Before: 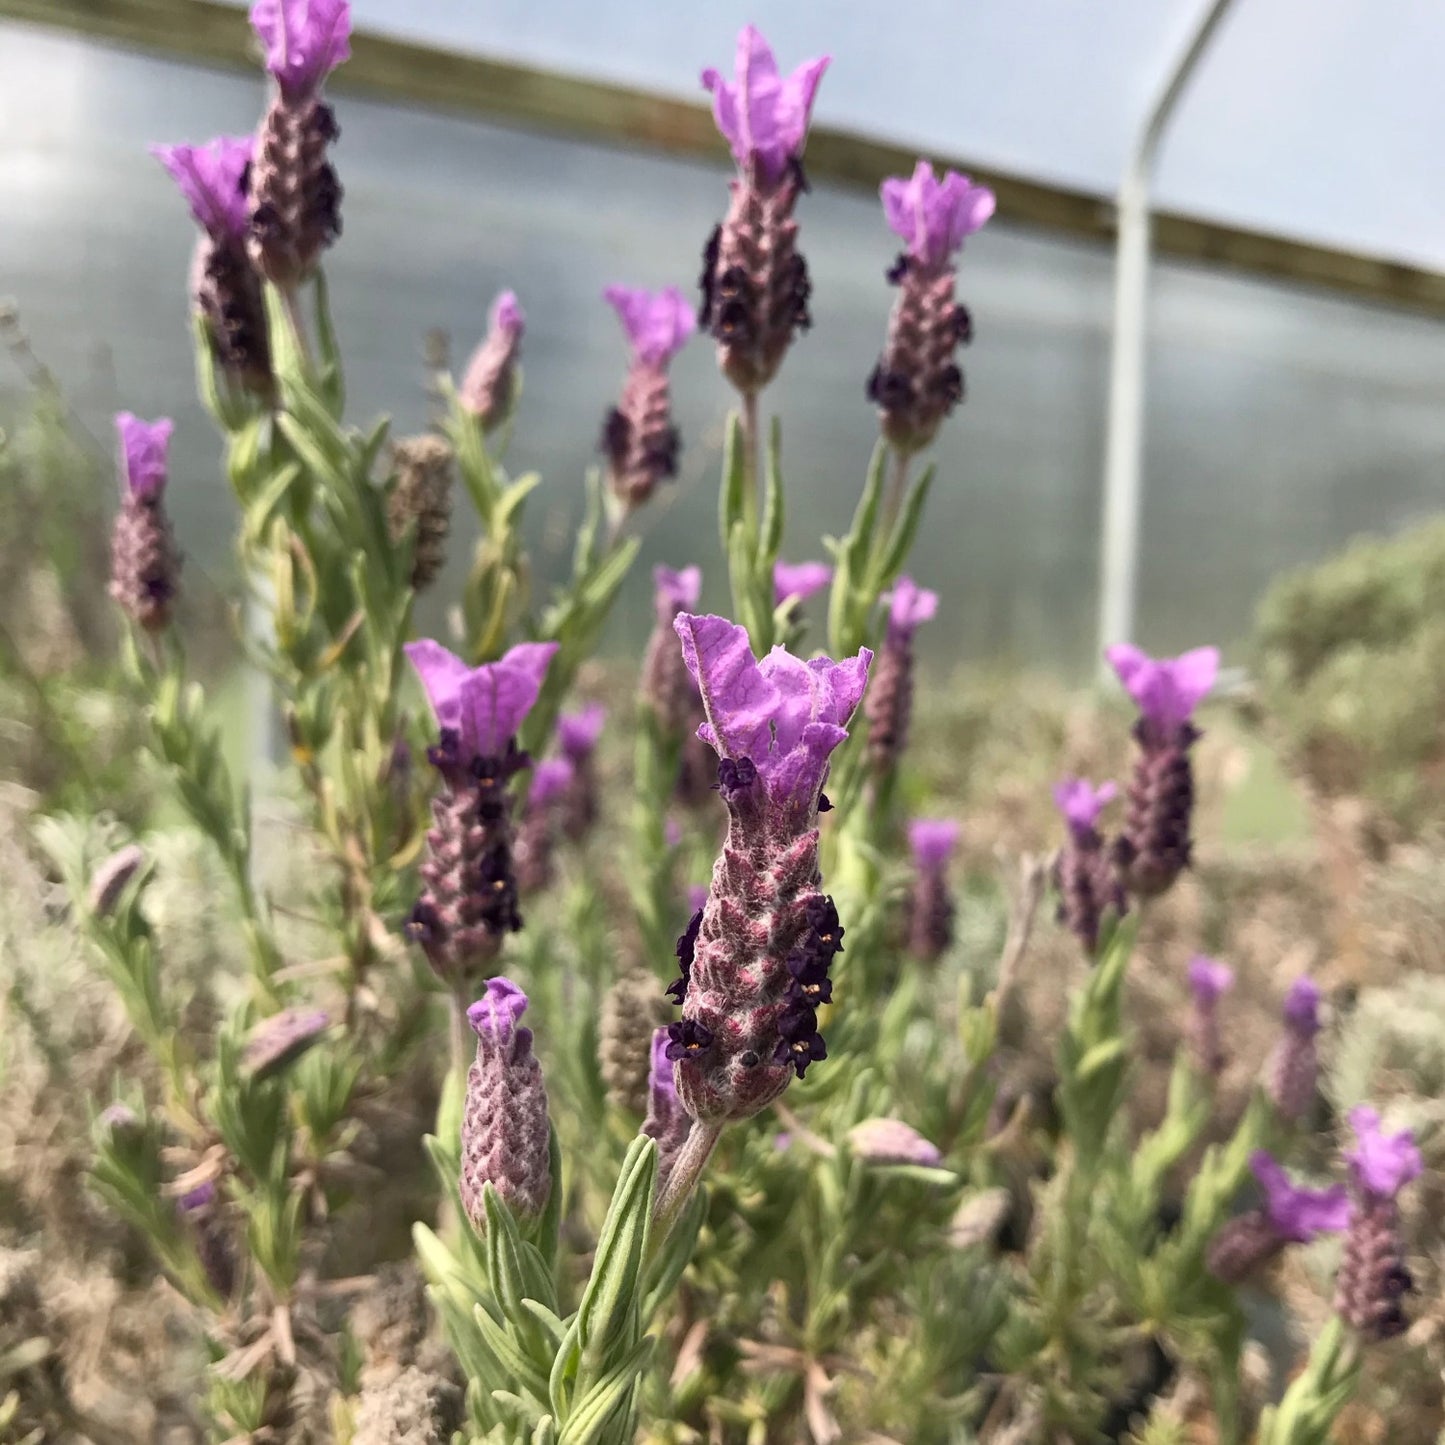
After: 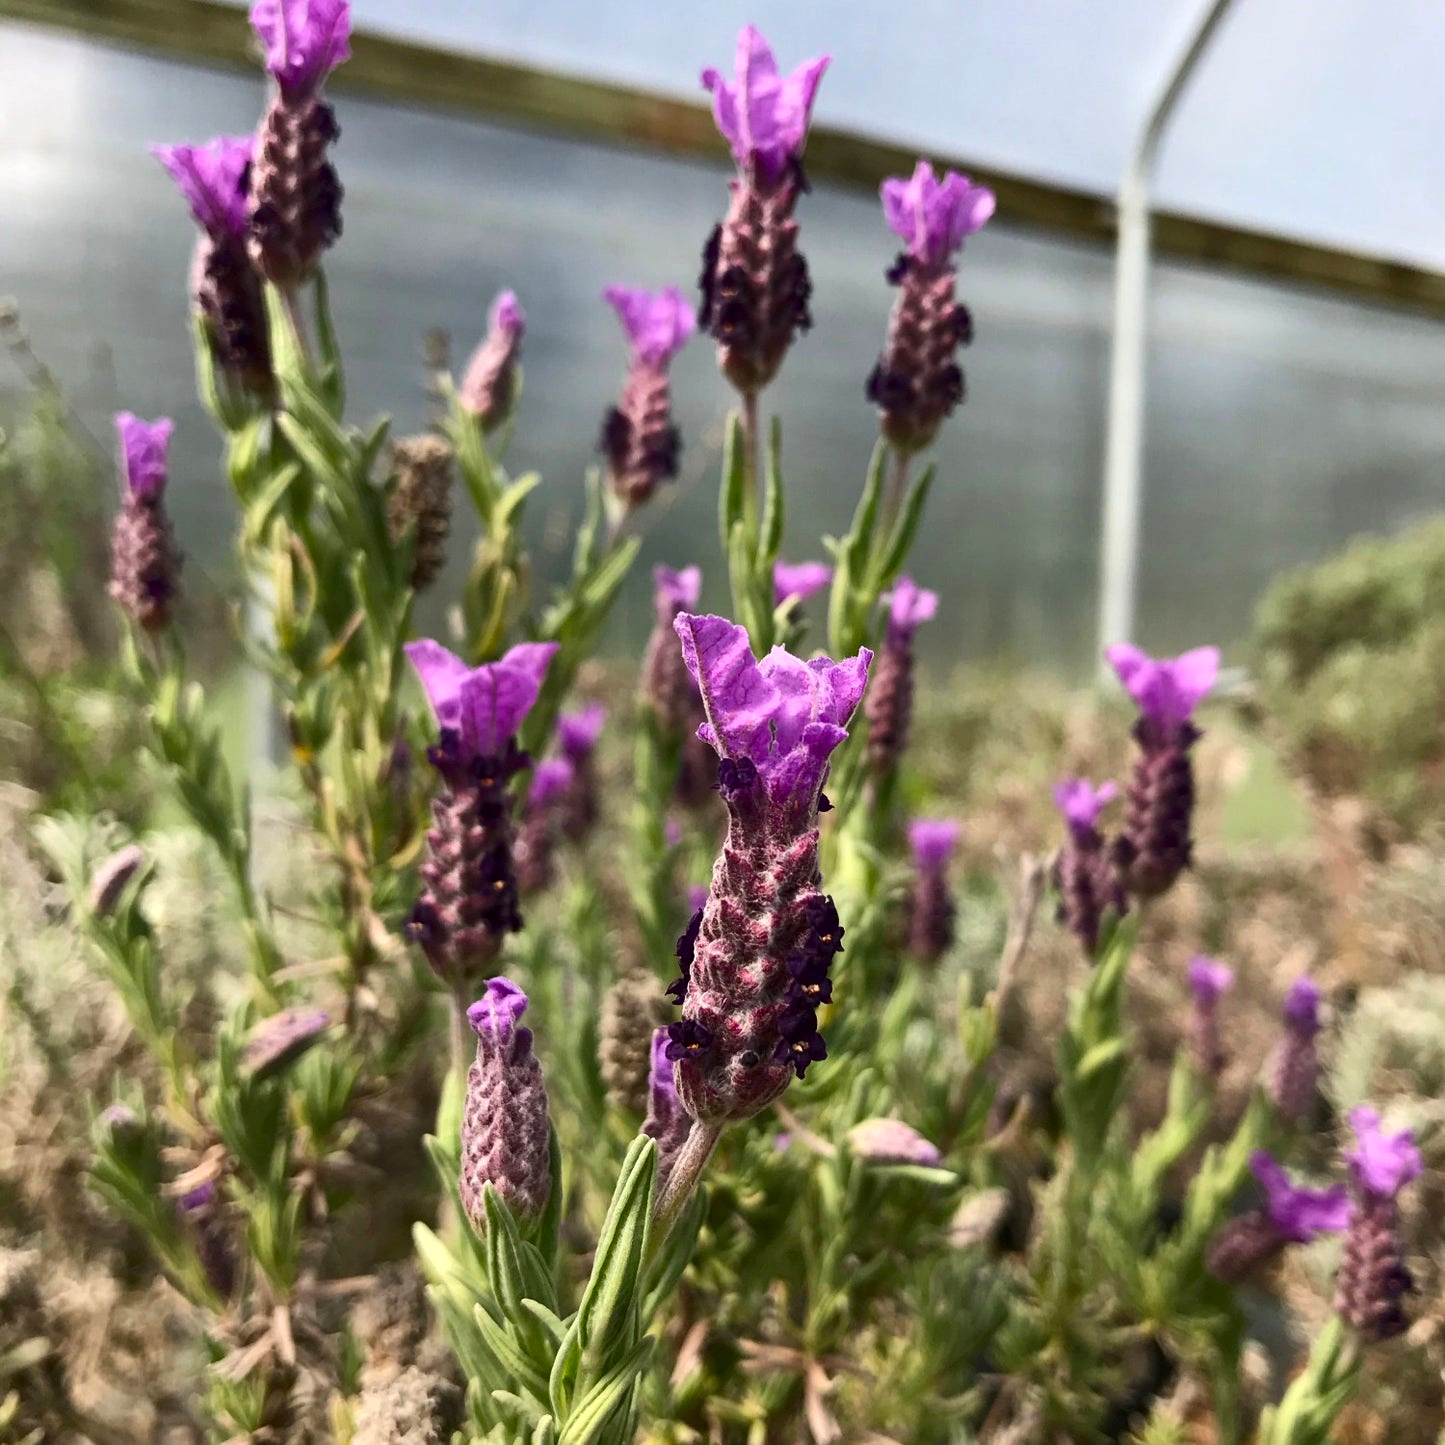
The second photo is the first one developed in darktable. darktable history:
contrast brightness saturation: contrast 0.12, brightness -0.12, saturation 0.2
levels: levels [0, 0.492, 0.984]
